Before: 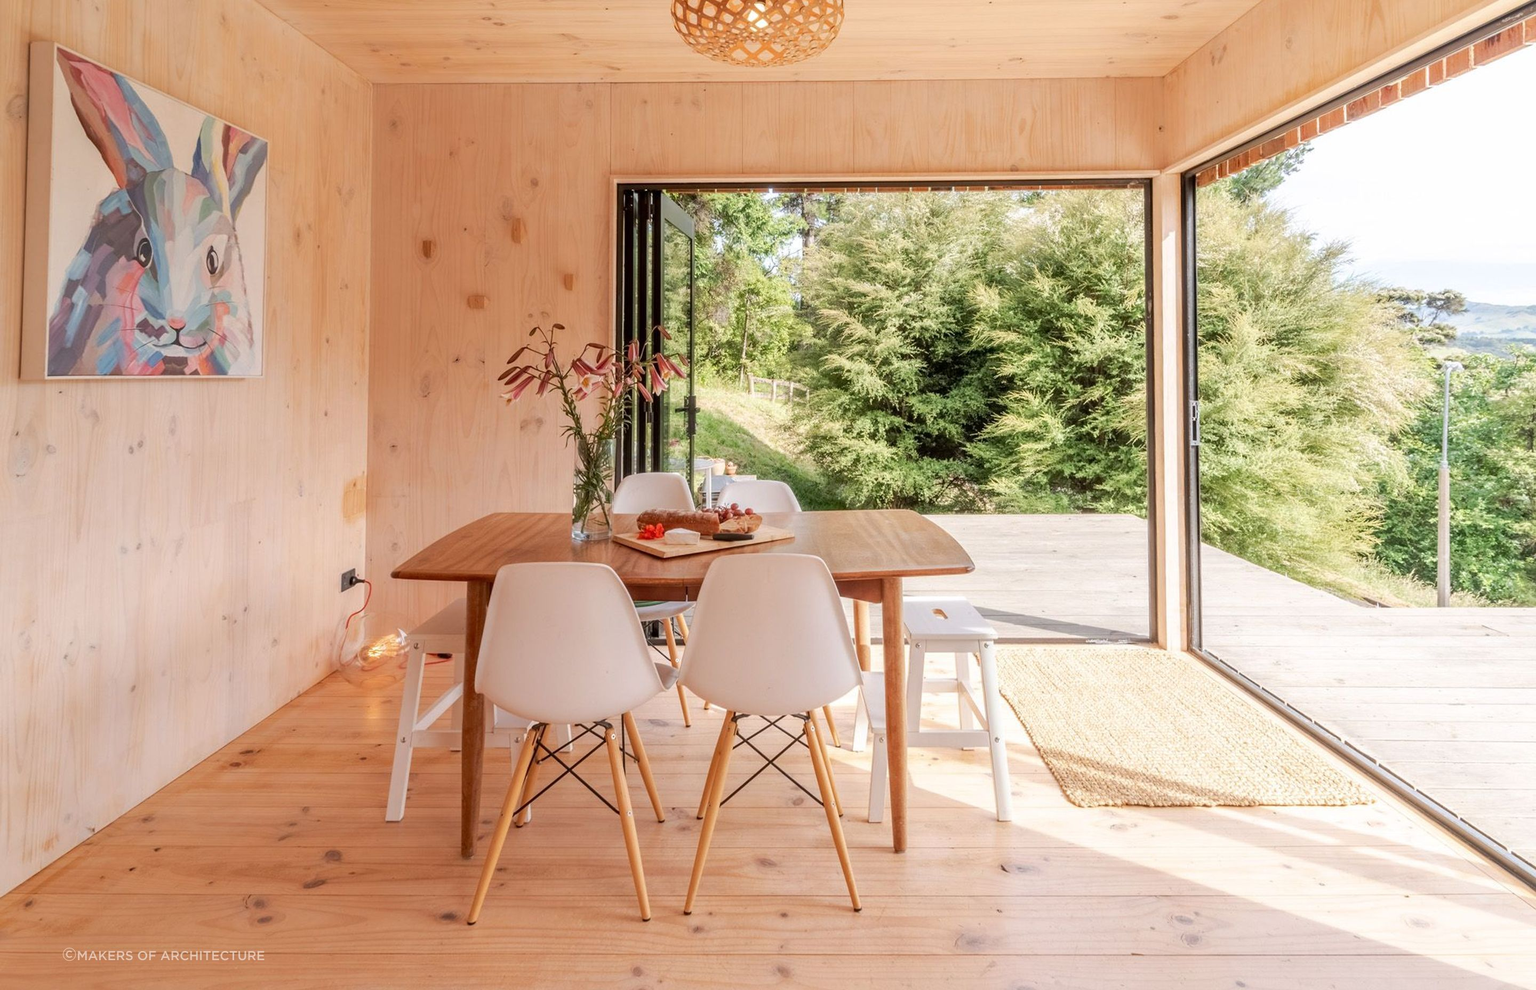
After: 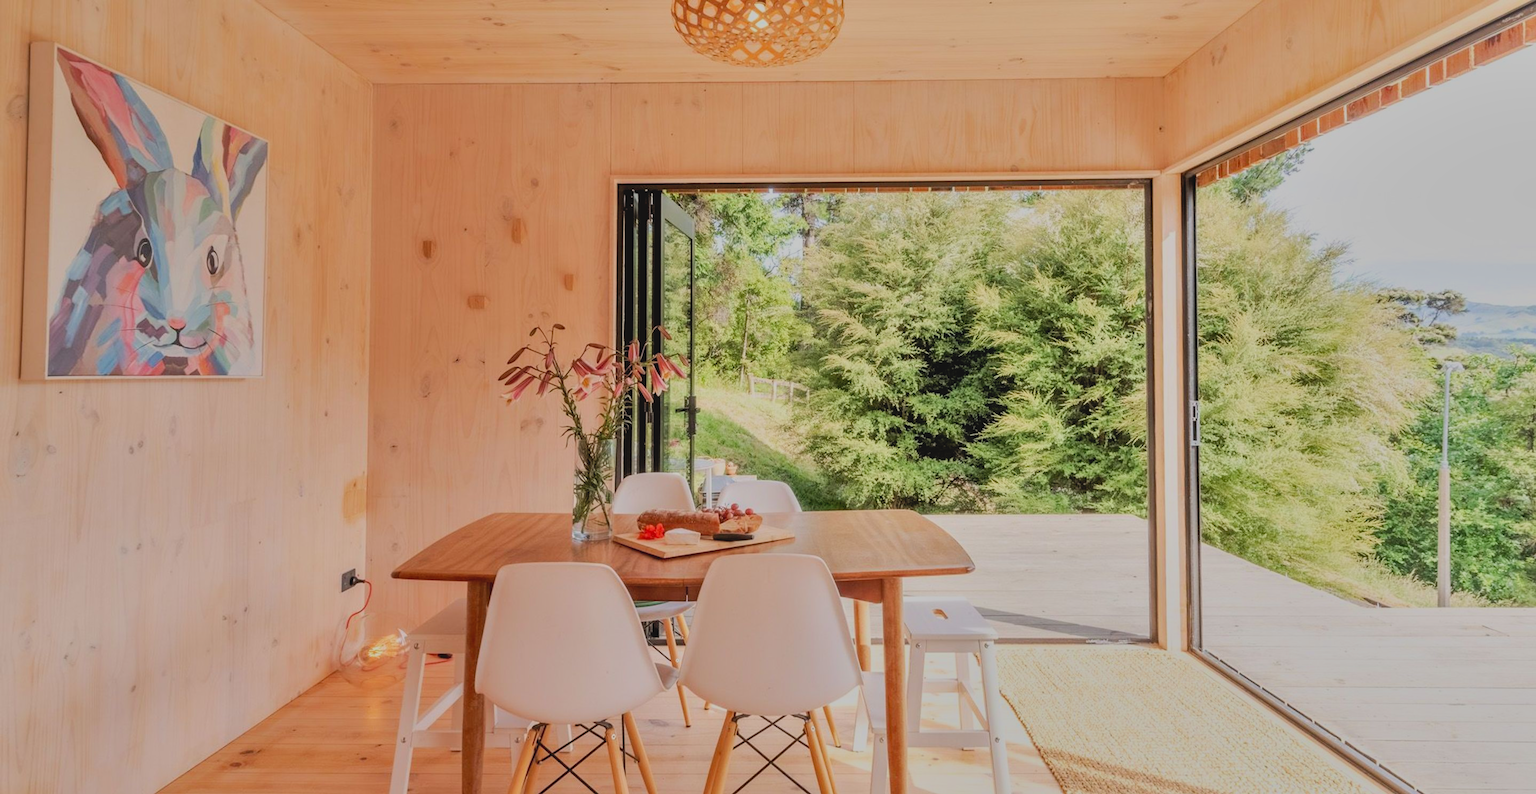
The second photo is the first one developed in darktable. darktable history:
shadows and highlights: shadows color adjustment 98.02%, highlights color adjustment 58.13%, soften with gaussian
contrast brightness saturation: contrast -0.091, brightness 0.041, saturation 0.075
crop: bottom 19.68%
filmic rgb: black relative exposure -8.55 EV, white relative exposure 5.53 EV, hardness 3.38, contrast 1.021, color science v6 (2022)
